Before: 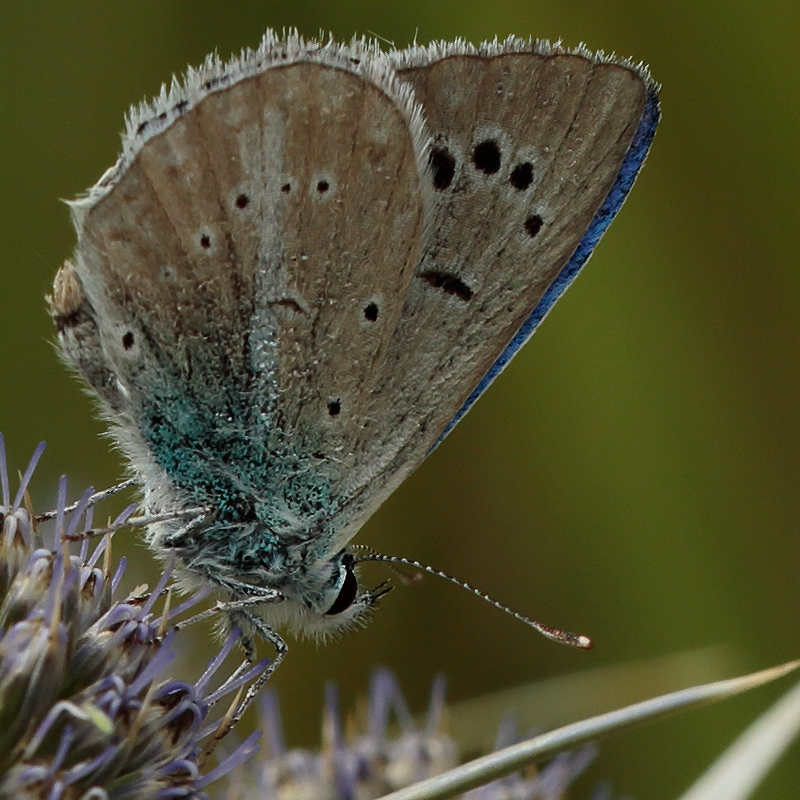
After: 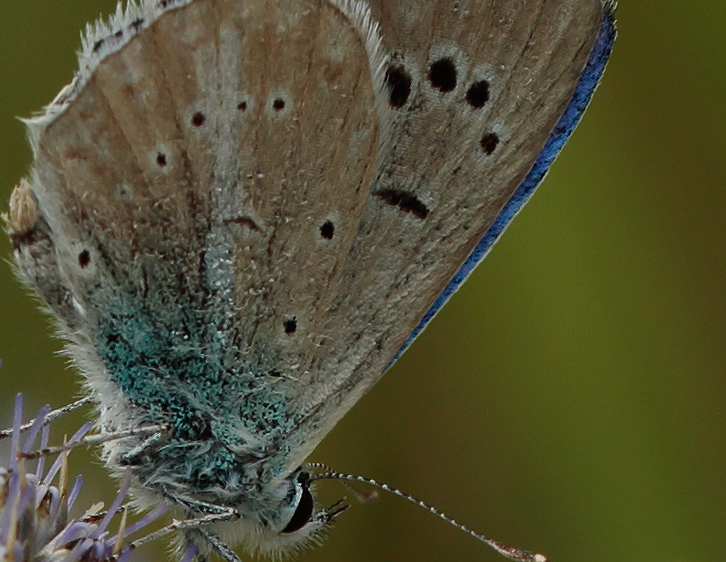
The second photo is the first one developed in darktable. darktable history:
crop: left 5.596%, top 10.314%, right 3.534%, bottom 19.395%
color balance rgb: contrast -10%
